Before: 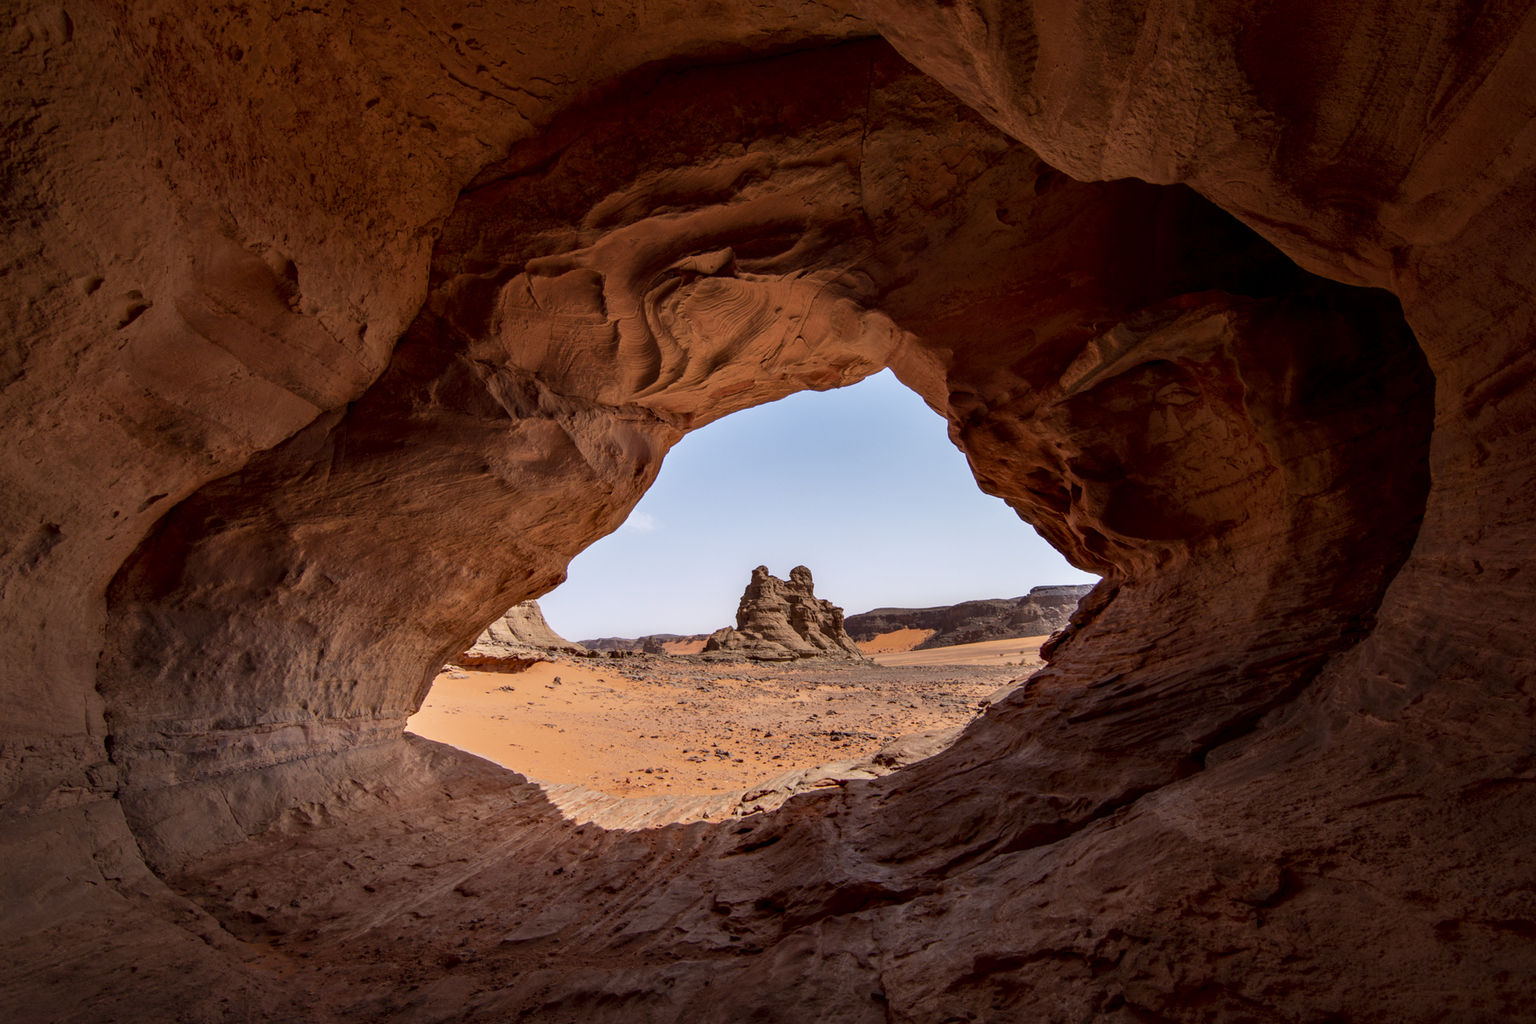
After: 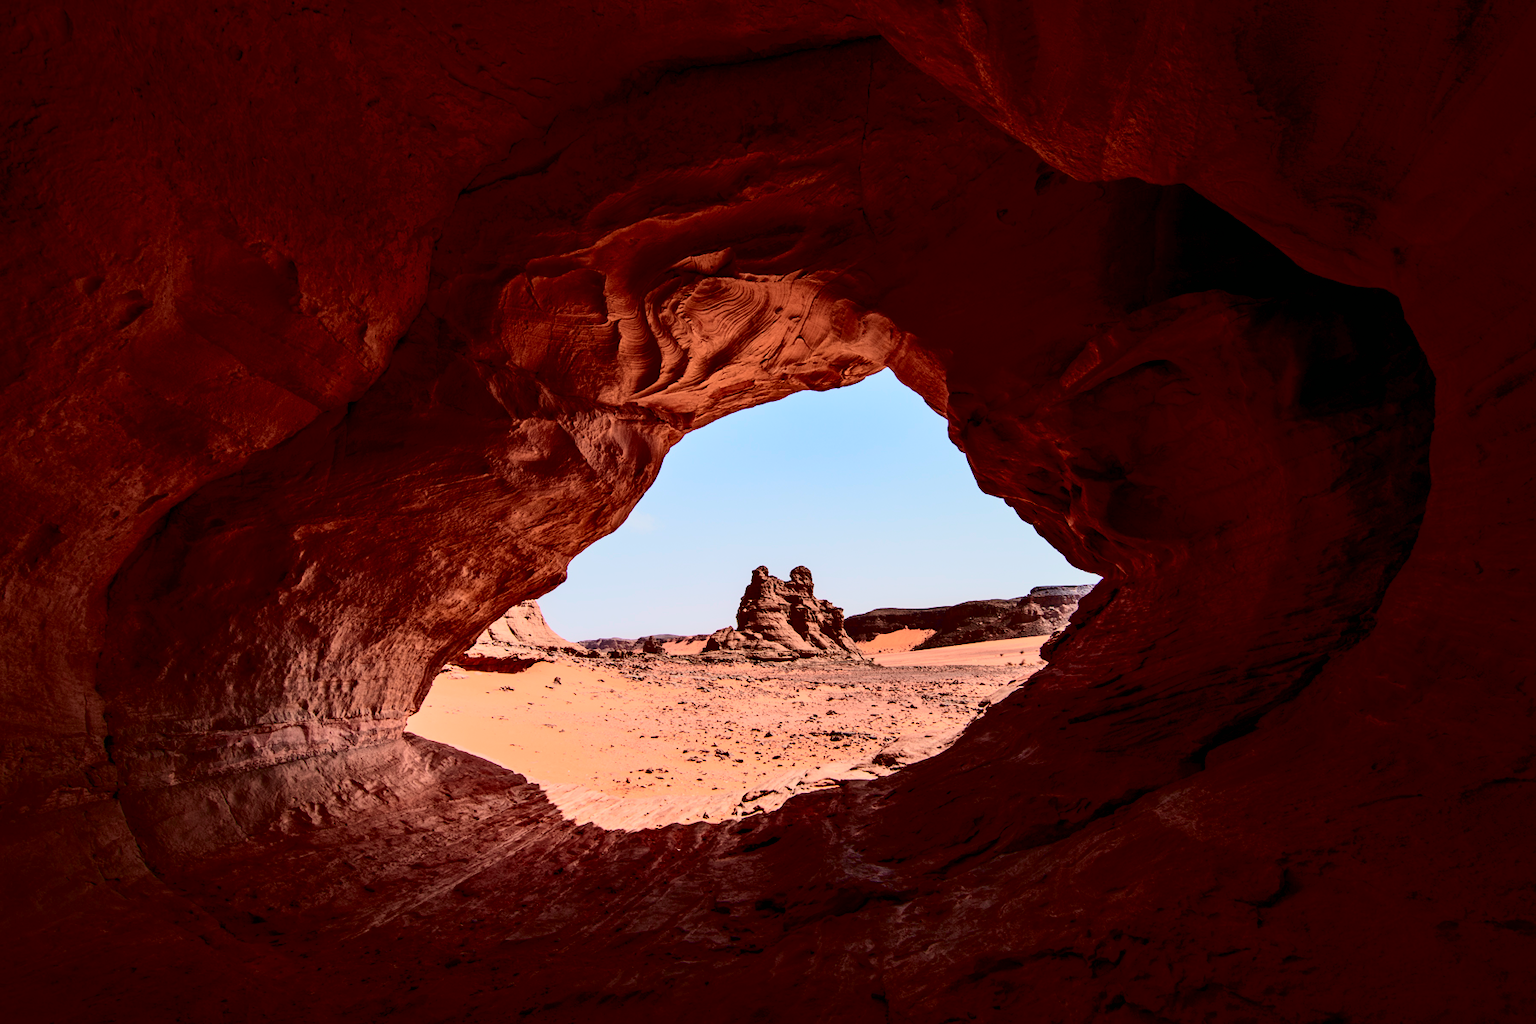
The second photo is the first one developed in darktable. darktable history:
tone curve: curves: ch0 [(0, 0) (0.128, 0.068) (0.292, 0.274) (0.453, 0.507) (0.653, 0.717) (0.785, 0.817) (0.995, 0.917)]; ch1 [(0, 0) (0.384, 0.365) (0.463, 0.447) (0.486, 0.474) (0.503, 0.497) (0.52, 0.525) (0.559, 0.591) (0.583, 0.623) (0.672, 0.699) (0.766, 0.773) (1, 1)]; ch2 [(0, 0) (0.374, 0.344) (0.446, 0.443) (0.501, 0.5) (0.527, 0.549) (0.565, 0.582) (0.624, 0.632) (1, 1)], color space Lab, independent channels, preserve colors none
contrast brightness saturation: contrast 0.299
